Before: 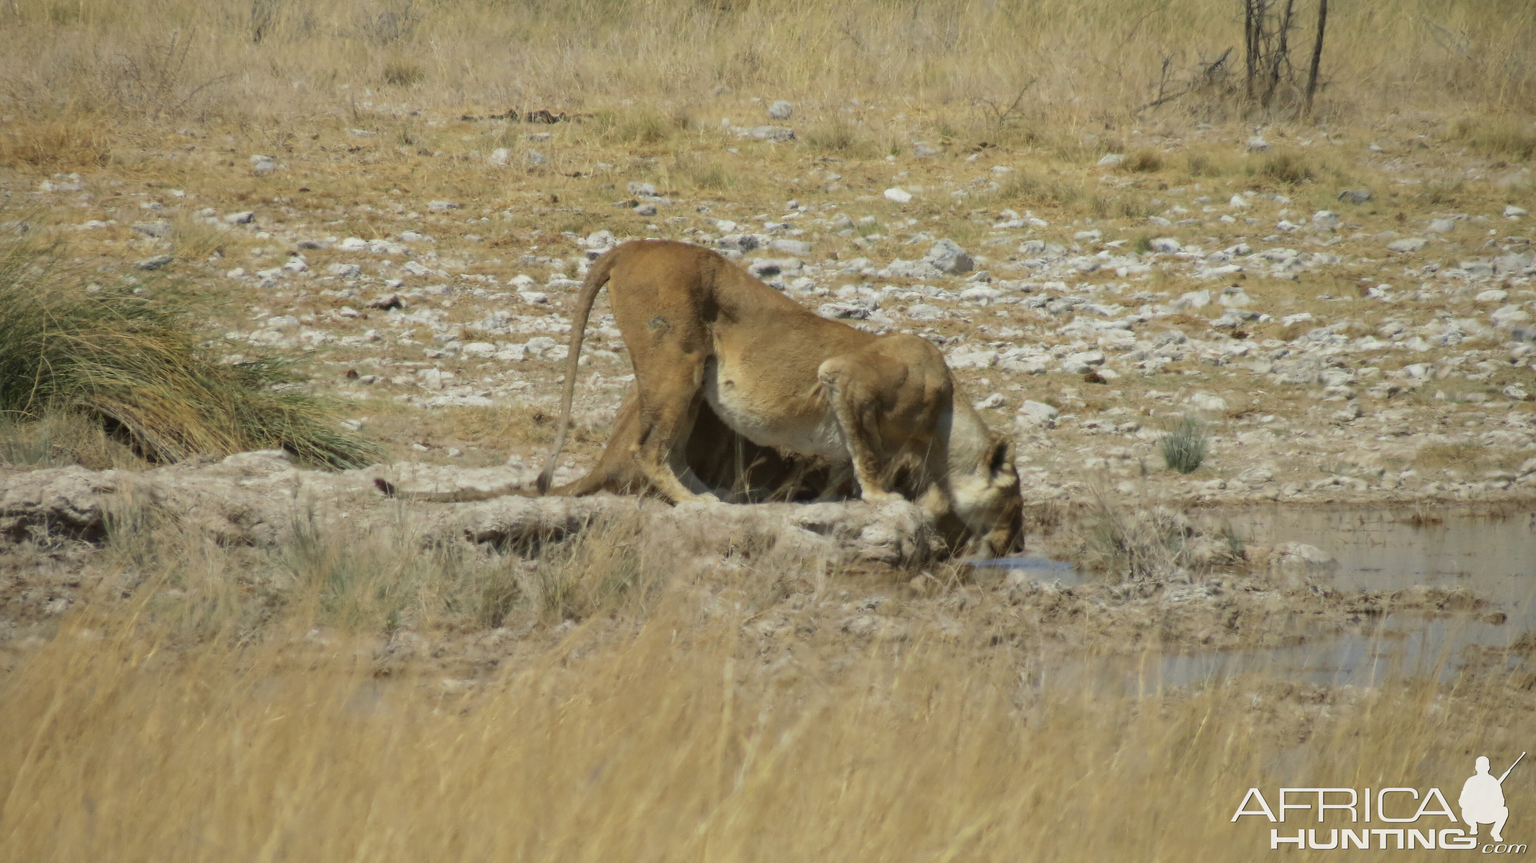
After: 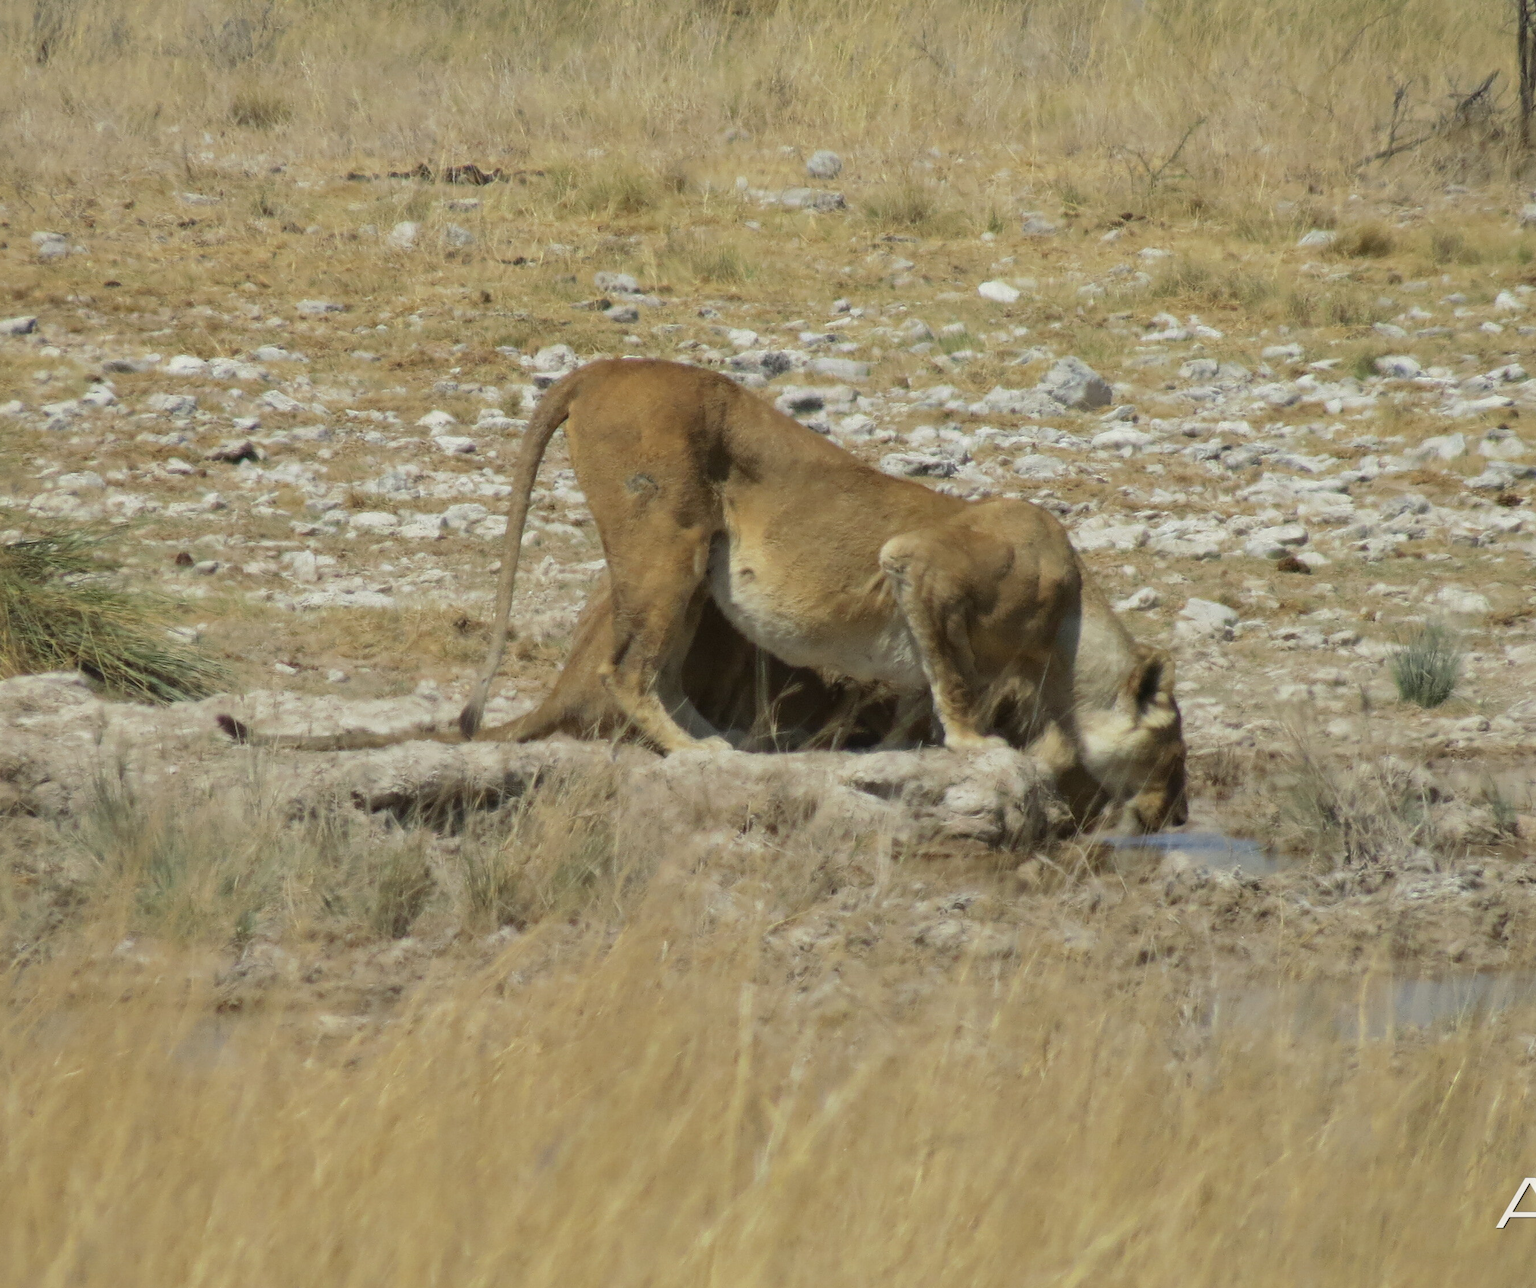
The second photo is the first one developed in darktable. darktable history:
crop and rotate: left 14.926%, right 18.101%
